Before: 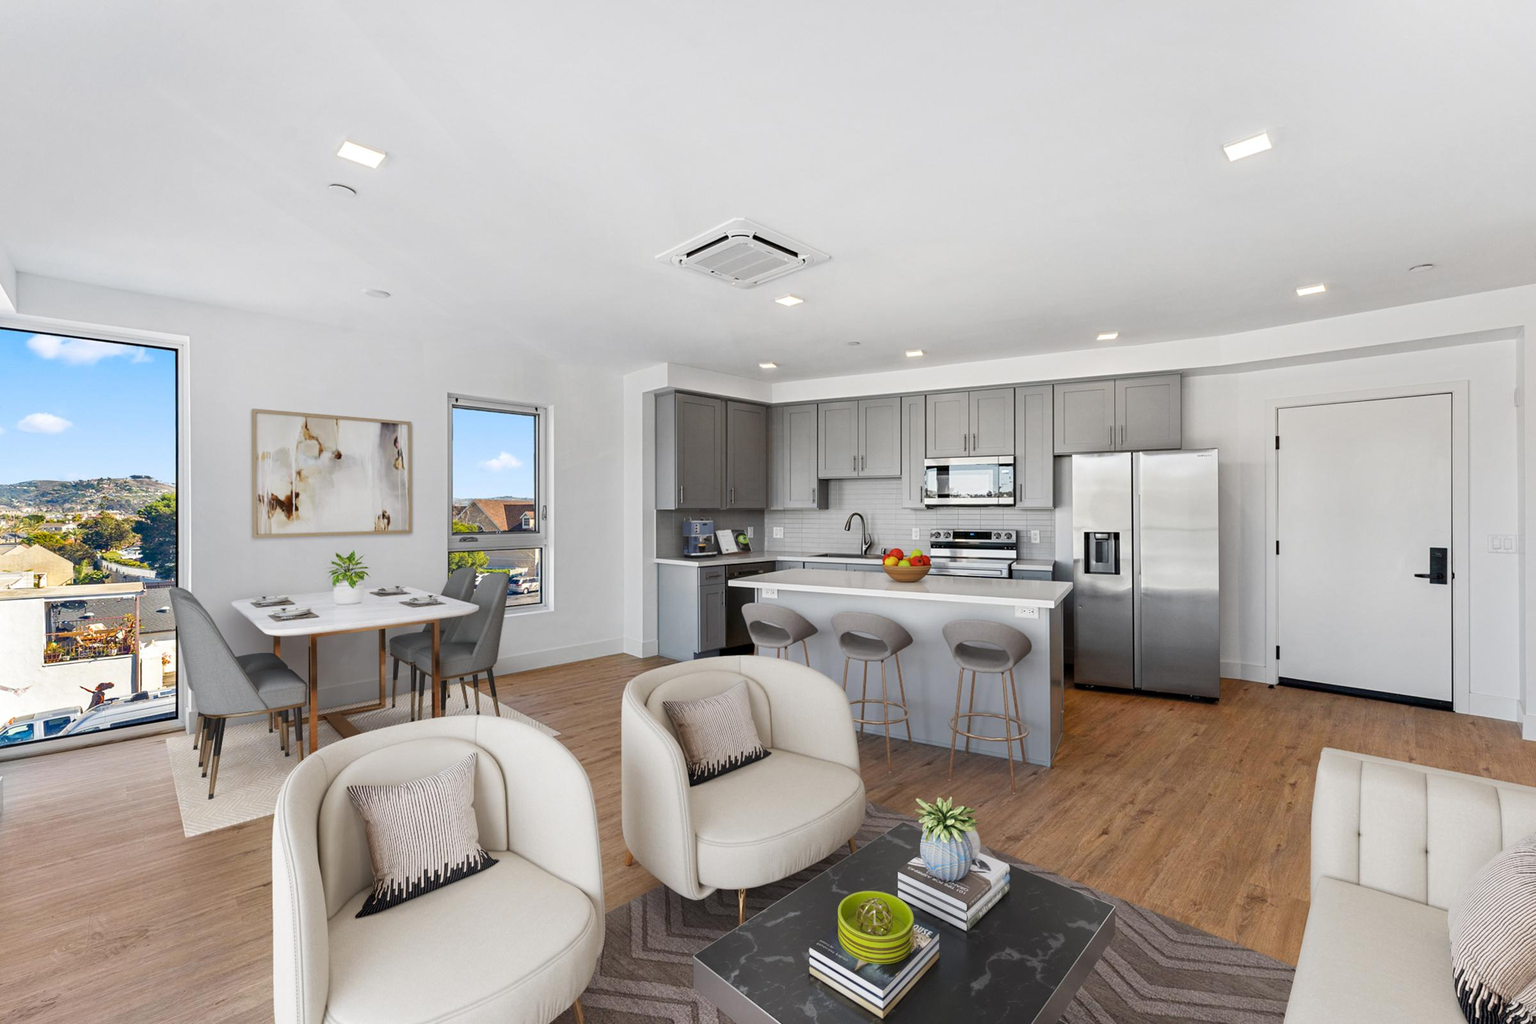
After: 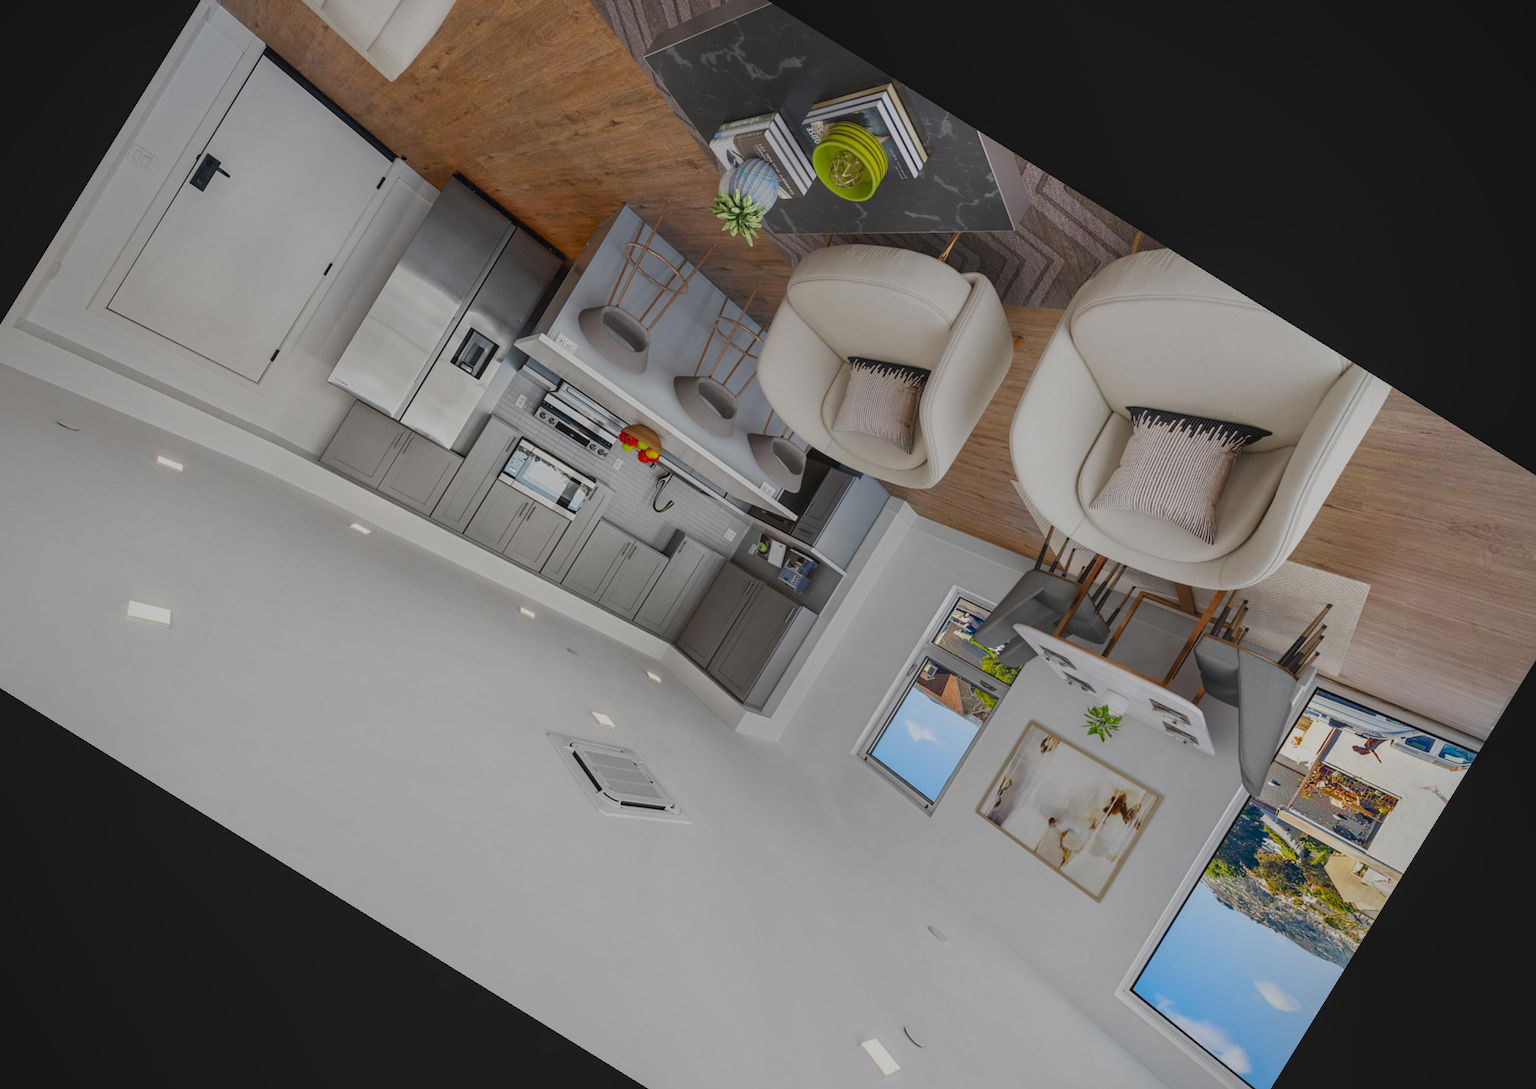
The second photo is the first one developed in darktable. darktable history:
crop and rotate: angle 148.27°, left 9.135%, top 15.613%, right 4.54%, bottom 17.124%
vignetting: fall-off radius 61.21%, unbound false
exposure: black level correction 0, exposure -0.684 EV, compensate highlight preservation false
local contrast: on, module defaults
contrast brightness saturation: contrast -0.173, saturation 0.19
